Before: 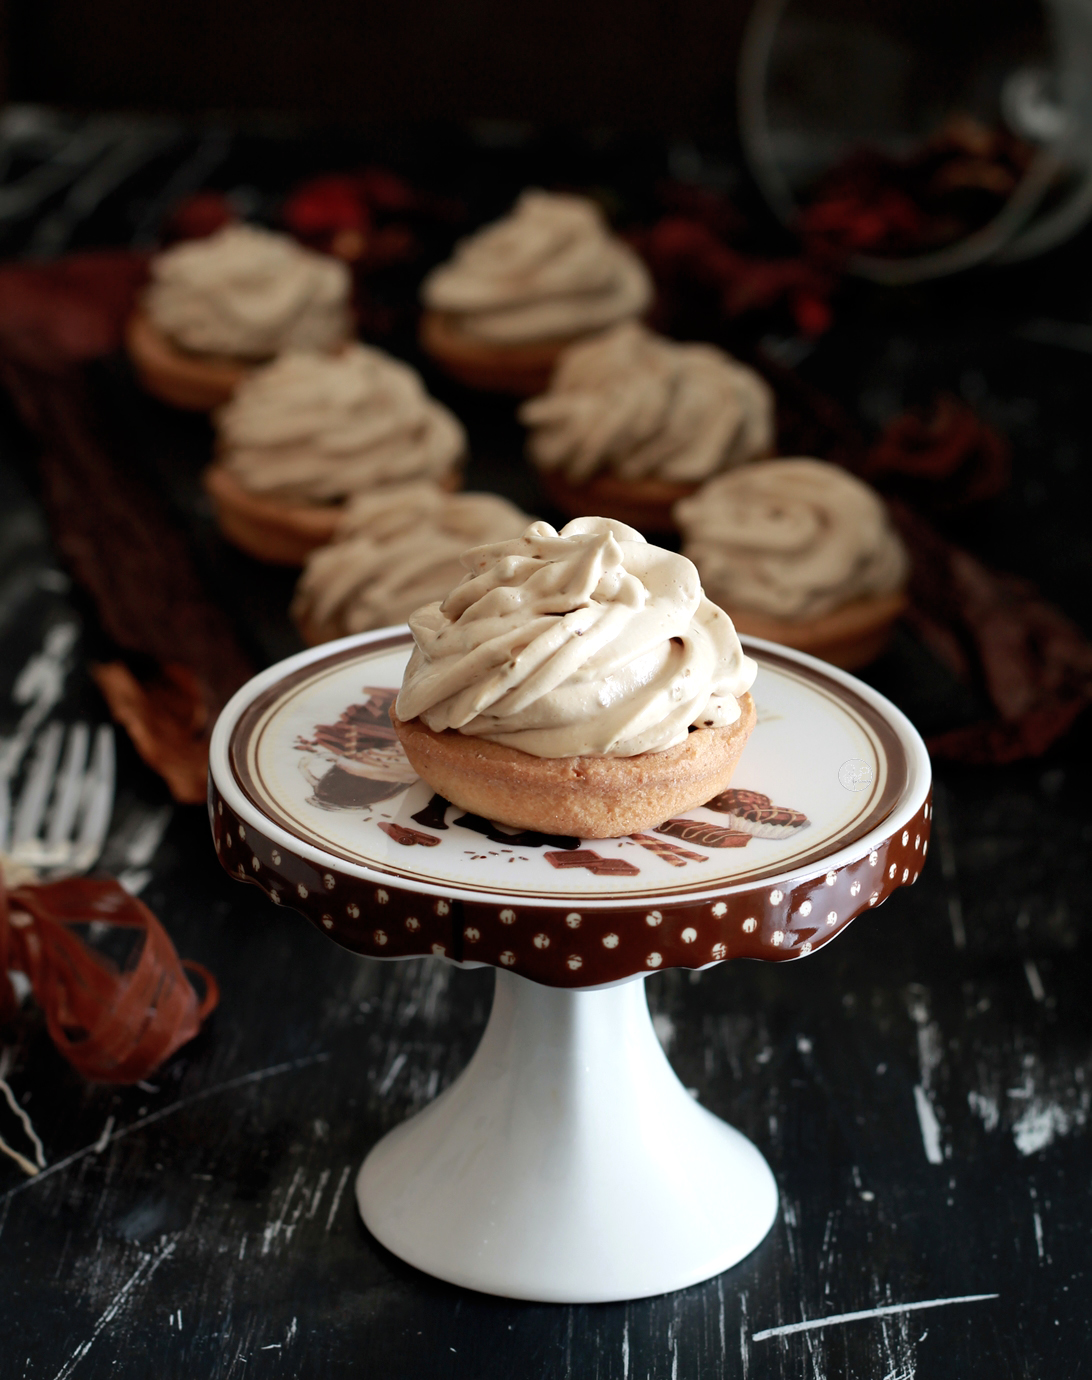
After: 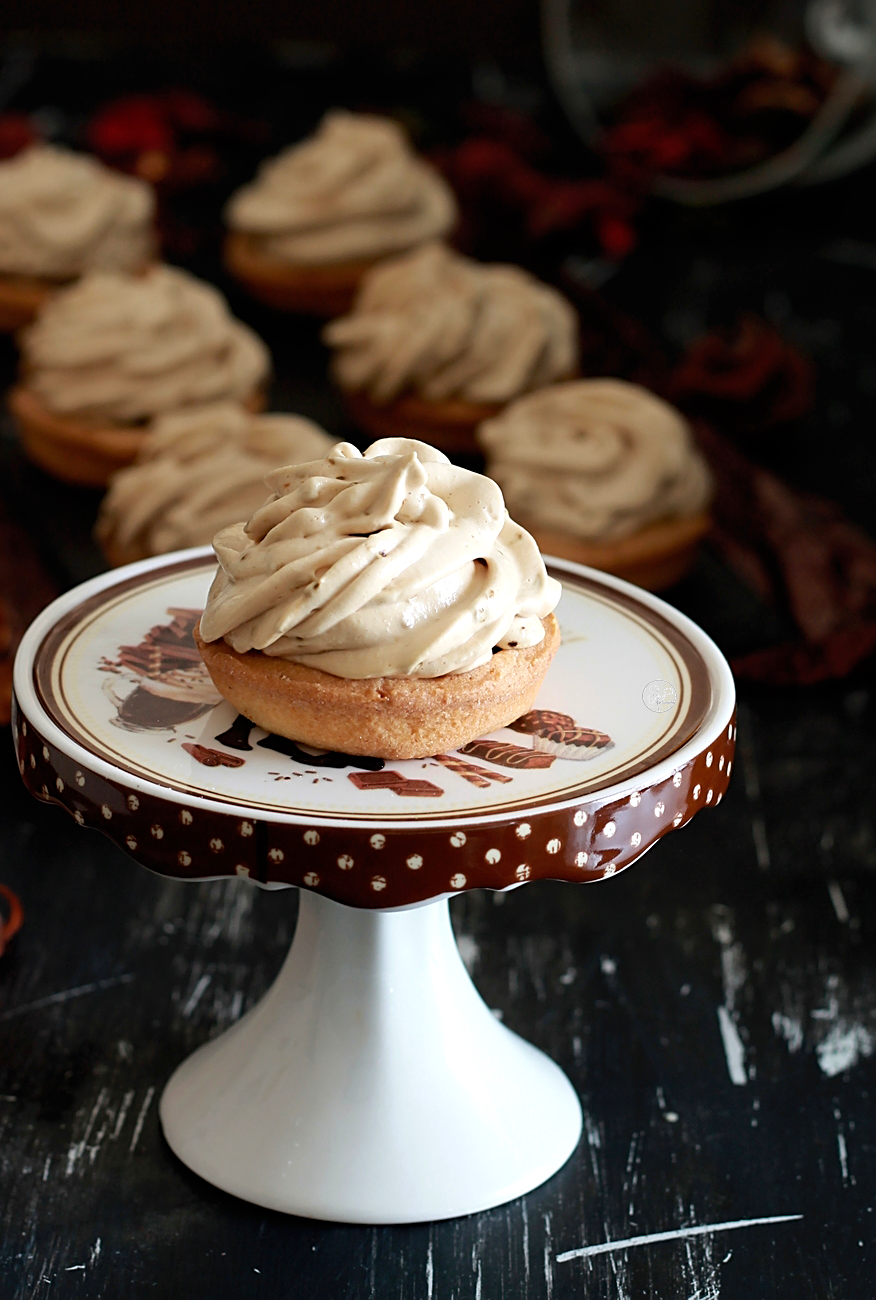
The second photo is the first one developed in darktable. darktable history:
color balance rgb: perceptual saturation grading › global saturation 10%, global vibrance 20%
crop and rotate: left 17.959%, top 5.771%, right 1.742%
sharpen: on, module defaults
